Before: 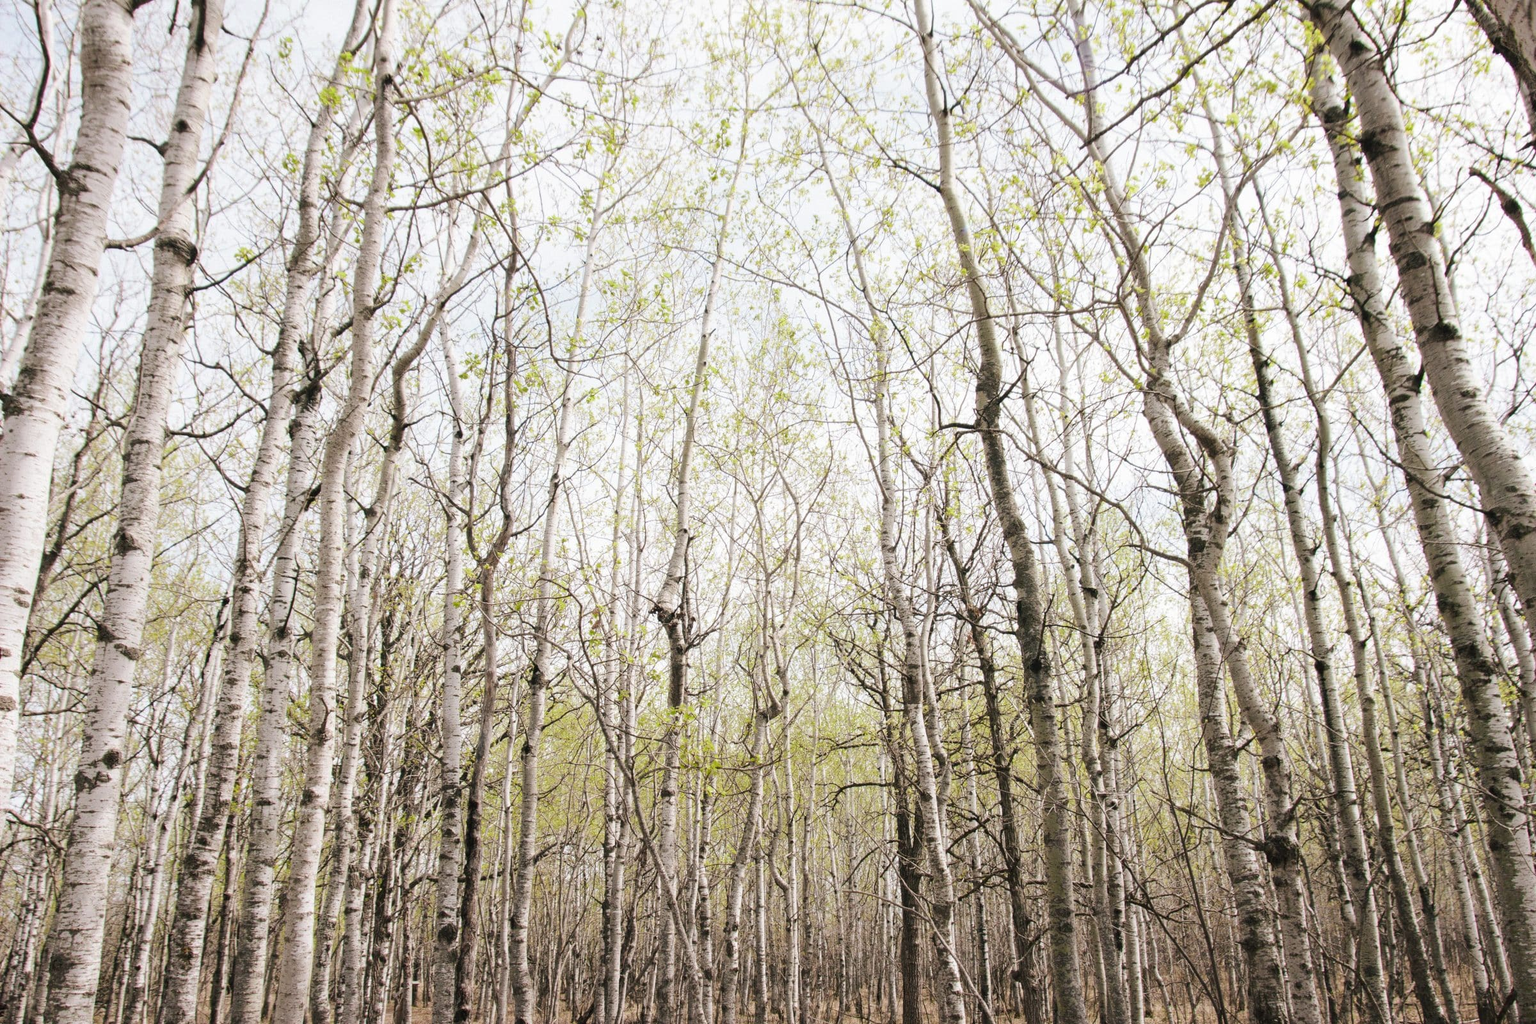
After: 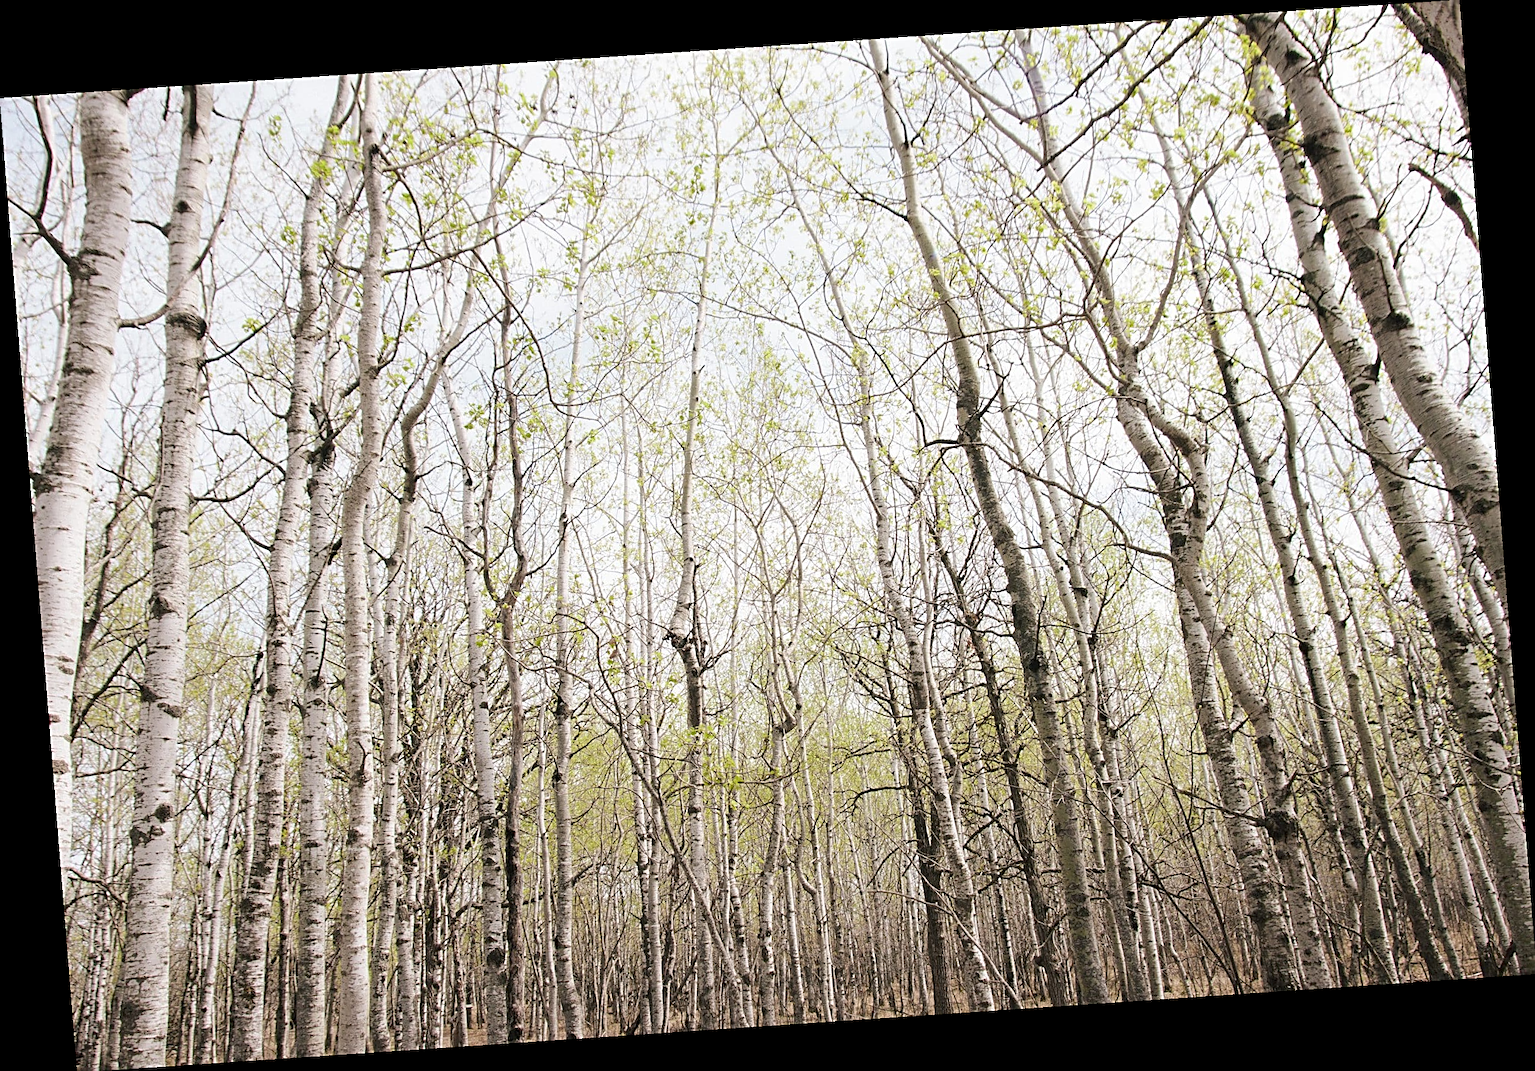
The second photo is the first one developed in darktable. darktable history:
sharpen: radius 2.531, amount 0.628
rotate and perspective: rotation -4.2°, shear 0.006, automatic cropping off
